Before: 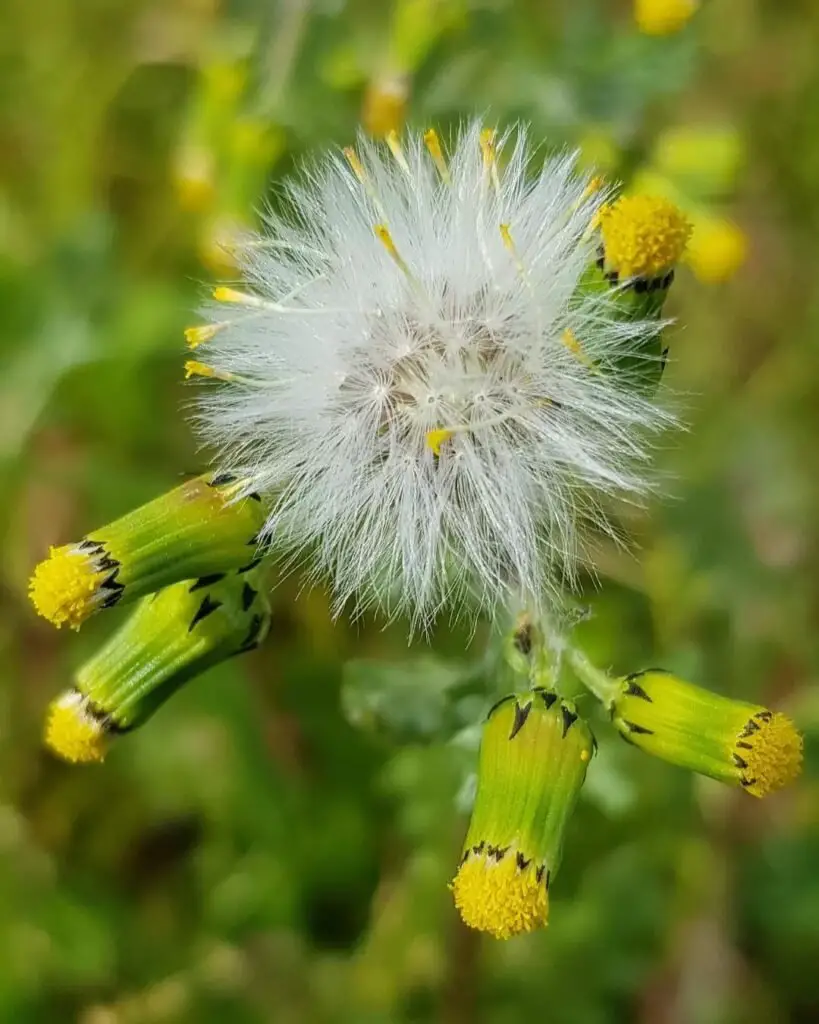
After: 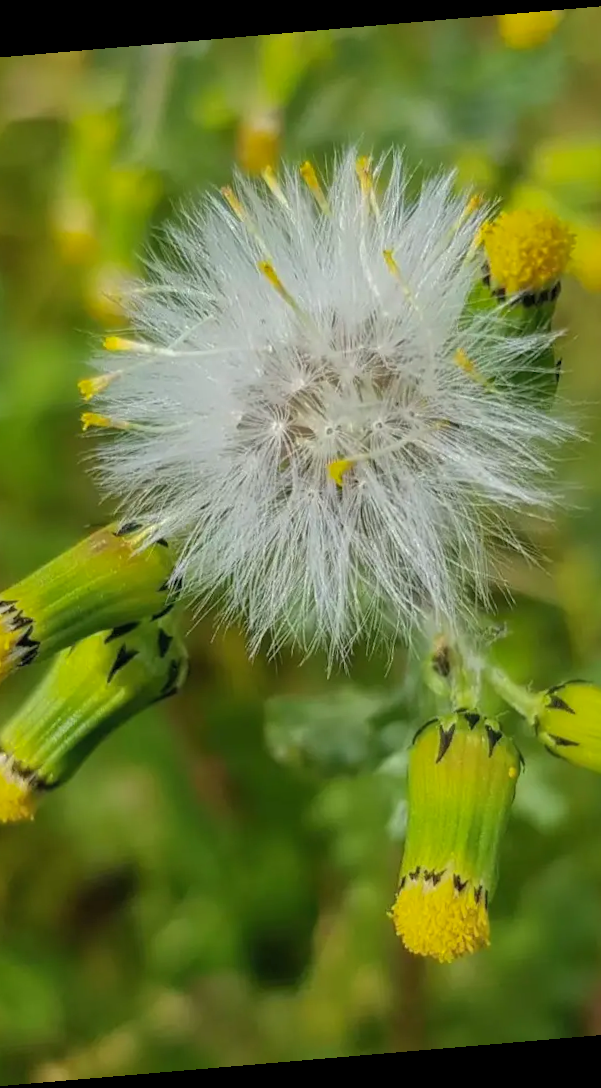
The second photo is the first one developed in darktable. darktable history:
crop and rotate: left 15.055%, right 18.278%
shadows and highlights: shadows 40, highlights -60
rotate and perspective: rotation -4.86°, automatic cropping off
